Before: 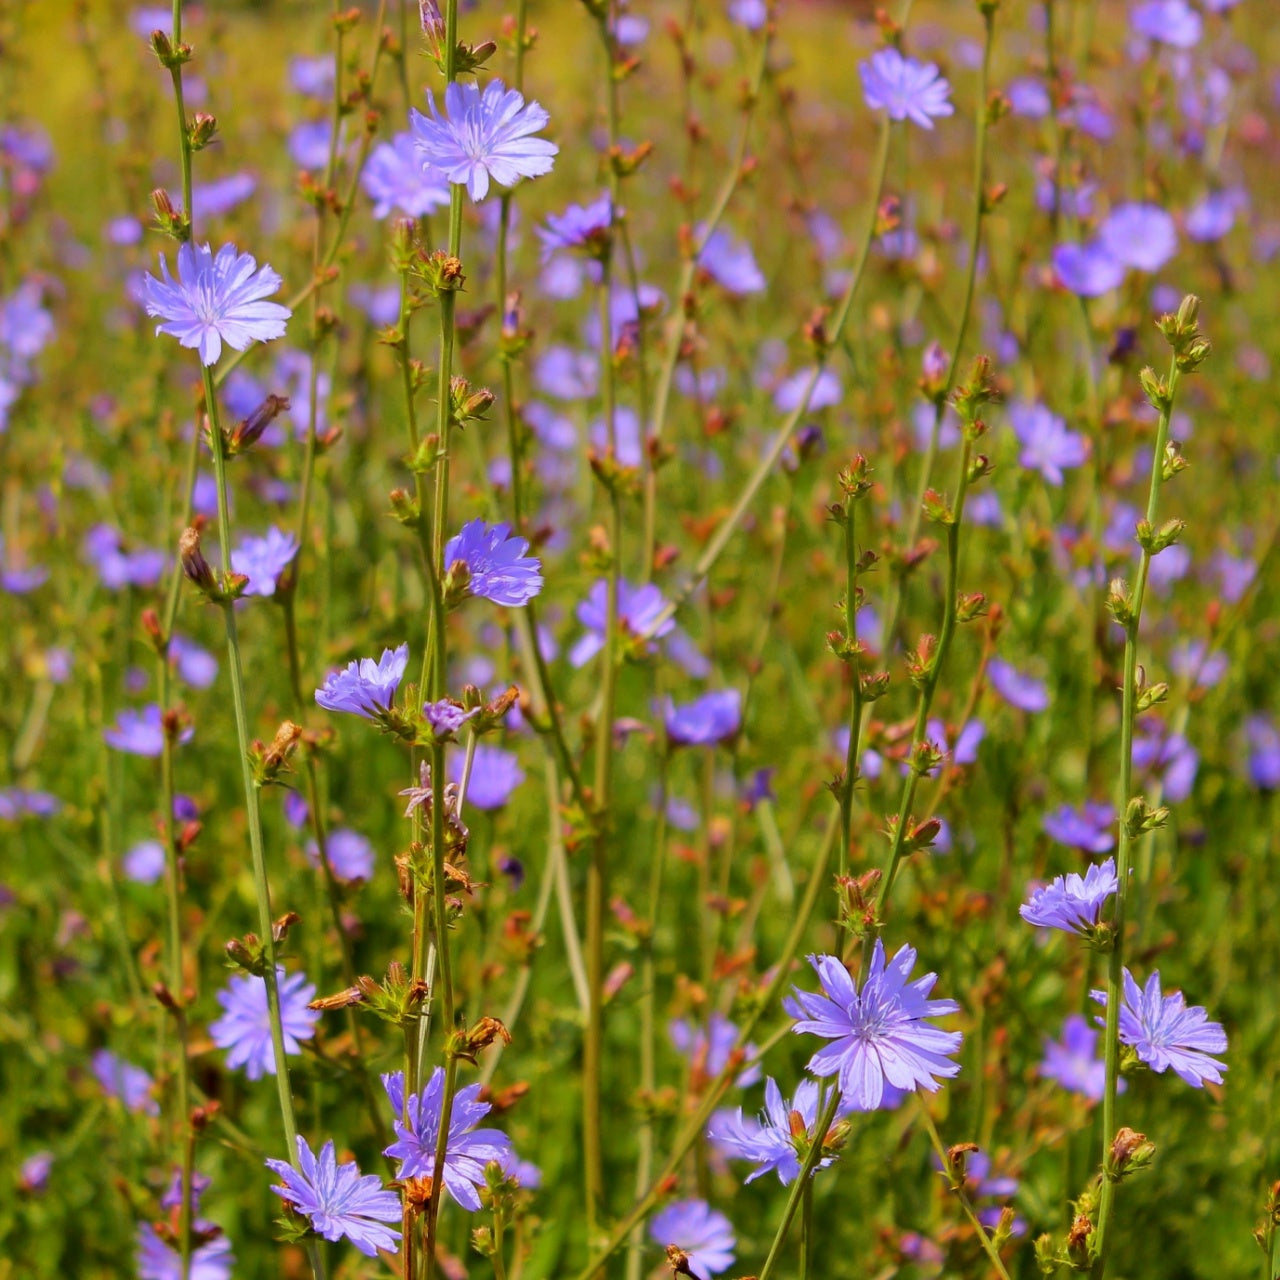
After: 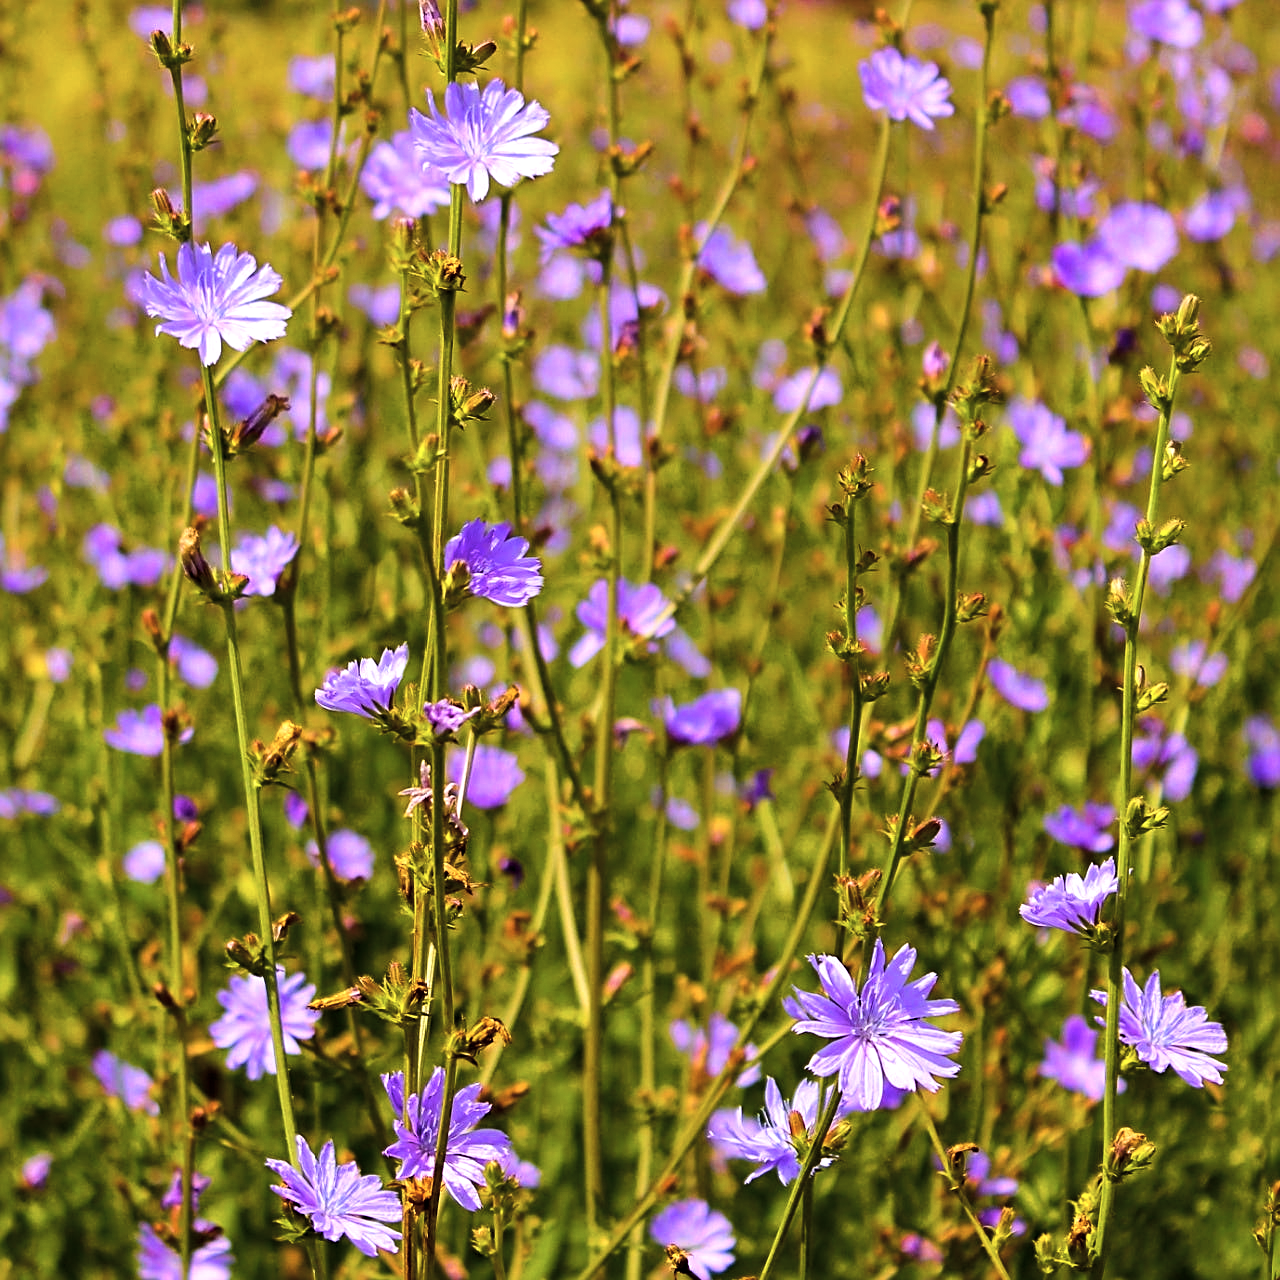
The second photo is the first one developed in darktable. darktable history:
tone equalizer: -8 EV -0.75 EV, -7 EV -0.7 EV, -6 EV -0.6 EV, -5 EV -0.4 EV, -3 EV 0.4 EV, -2 EV 0.6 EV, -1 EV 0.7 EV, +0 EV 0.75 EV, edges refinement/feathering 500, mask exposure compensation -1.57 EV, preserve details no
sharpen: radius 2.767
color balance rgb: linear chroma grading › global chroma 25%, perceptual saturation grading › global saturation 50%
contrast brightness saturation: contrast 0.1, saturation -0.36
